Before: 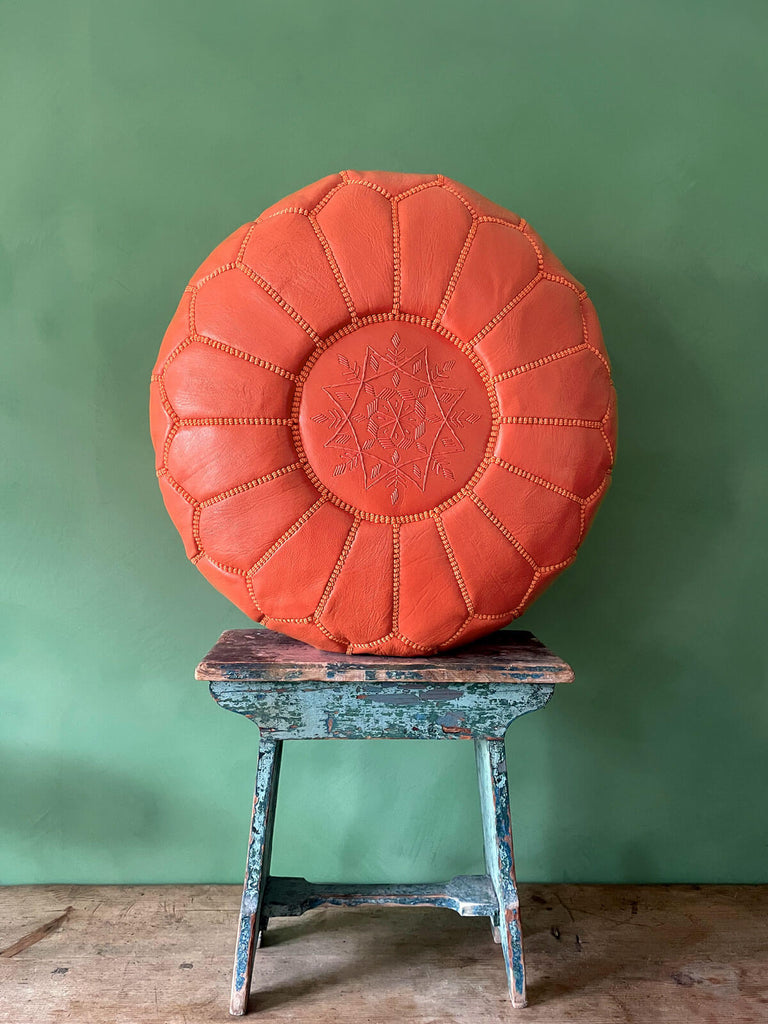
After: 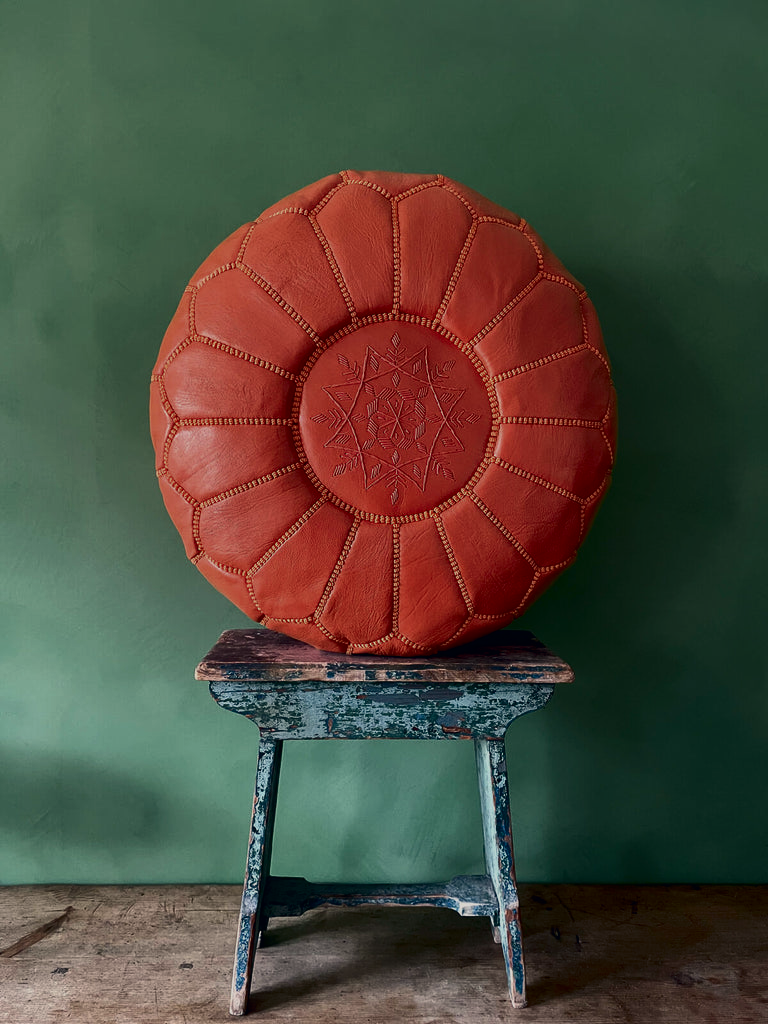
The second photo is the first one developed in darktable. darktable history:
exposure: black level correction 0, exposure -0.721 EV, compensate exposure bias true, compensate highlight preservation false
color correction: highlights a* 2.85, highlights b* 5.02, shadows a* -2.22, shadows b* -4.91, saturation 0.794
contrast brightness saturation: contrast 0.215, brightness -0.103, saturation 0.211
